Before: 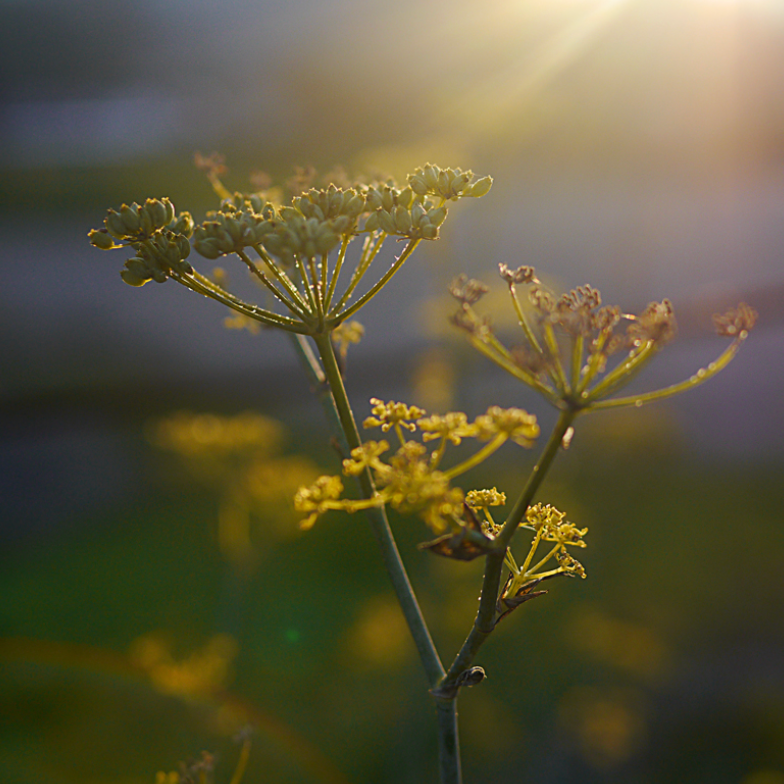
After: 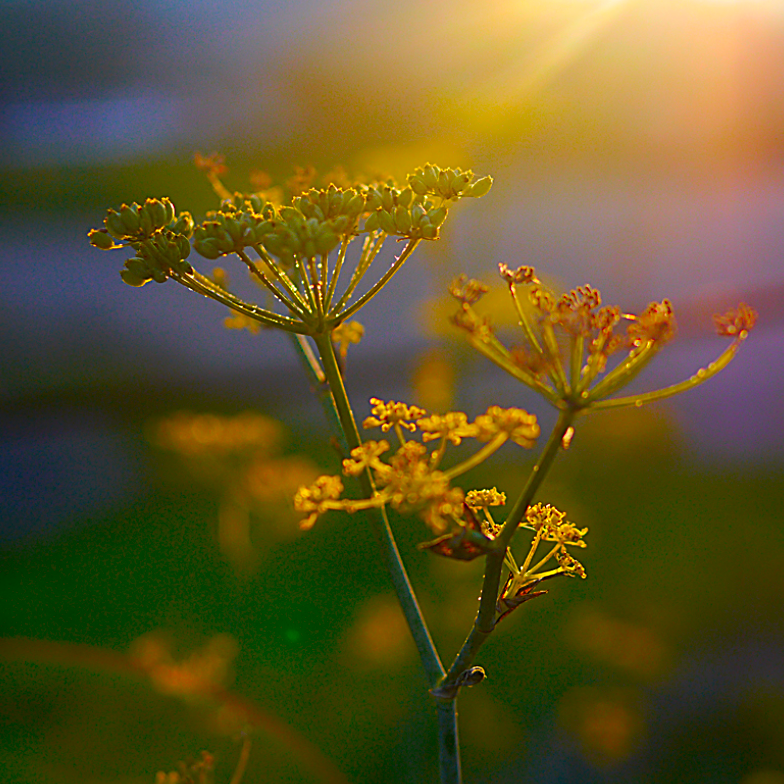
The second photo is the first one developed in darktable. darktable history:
color correction: highlights a* 1.57, highlights b* -1.73, saturation 2.43
contrast brightness saturation: saturation -0.05
sharpen: on, module defaults
